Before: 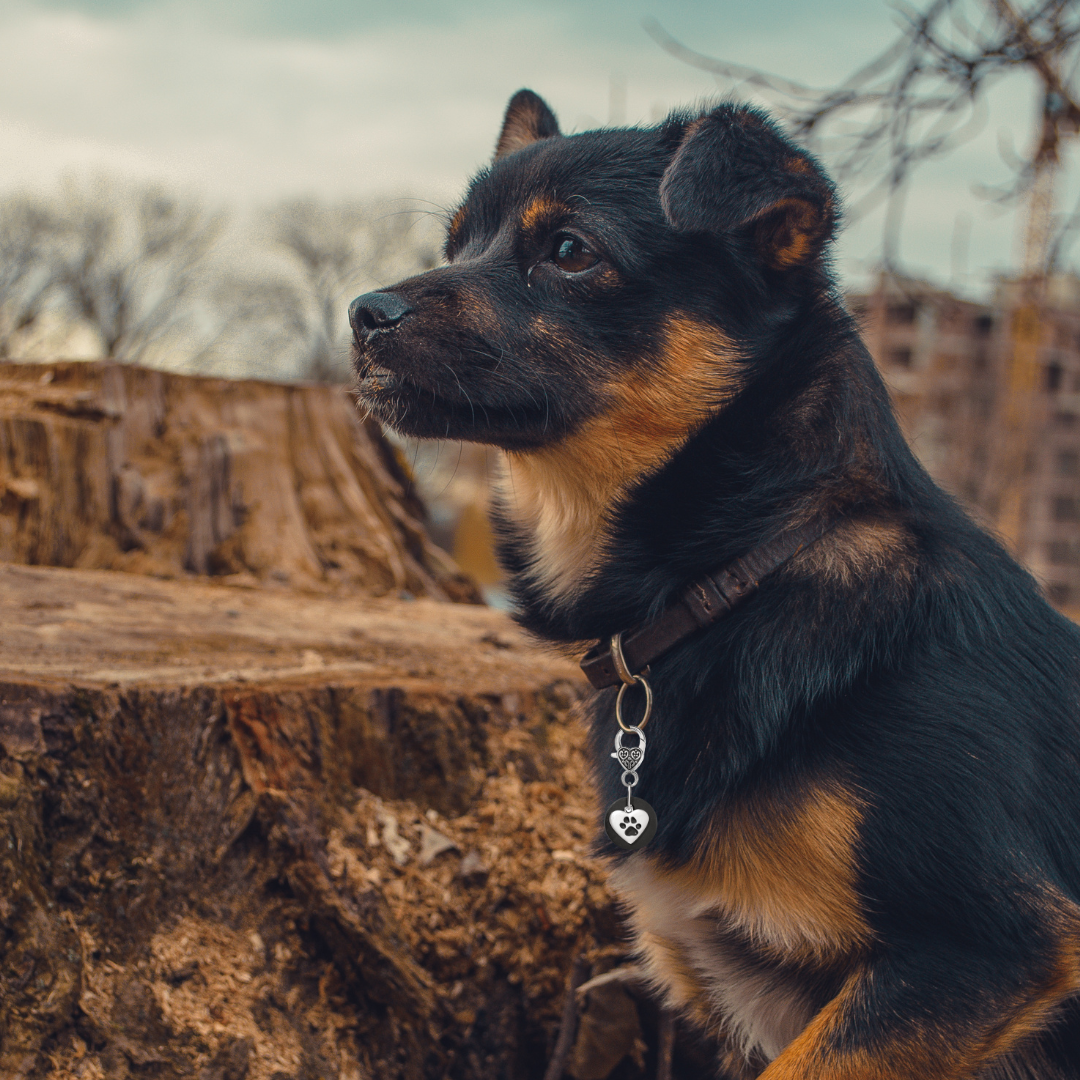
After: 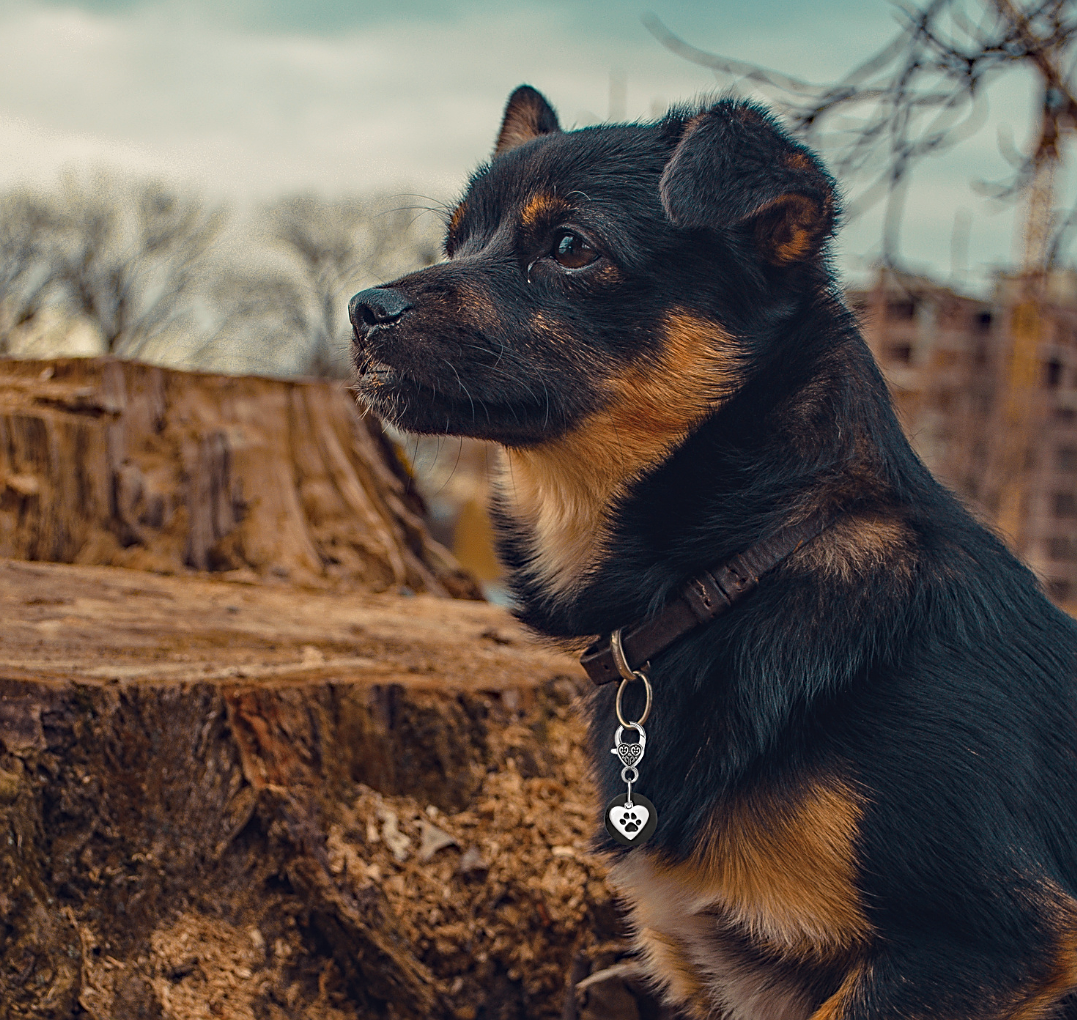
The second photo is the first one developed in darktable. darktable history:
crop: top 0.448%, right 0.264%, bottom 5.045%
sharpen: on, module defaults
haze removal: strength 0.29, distance 0.25, compatibility mode true, adaptive false
